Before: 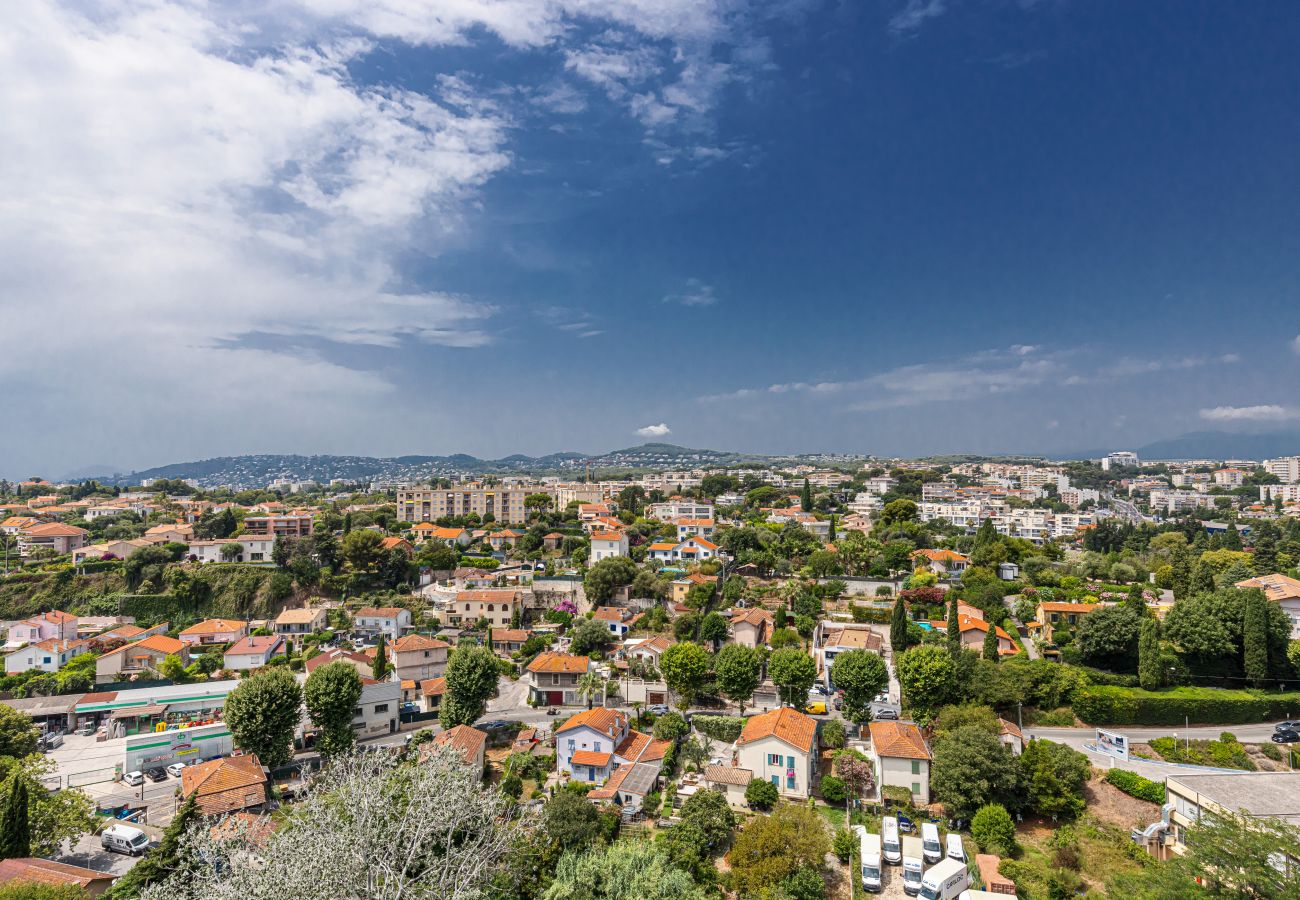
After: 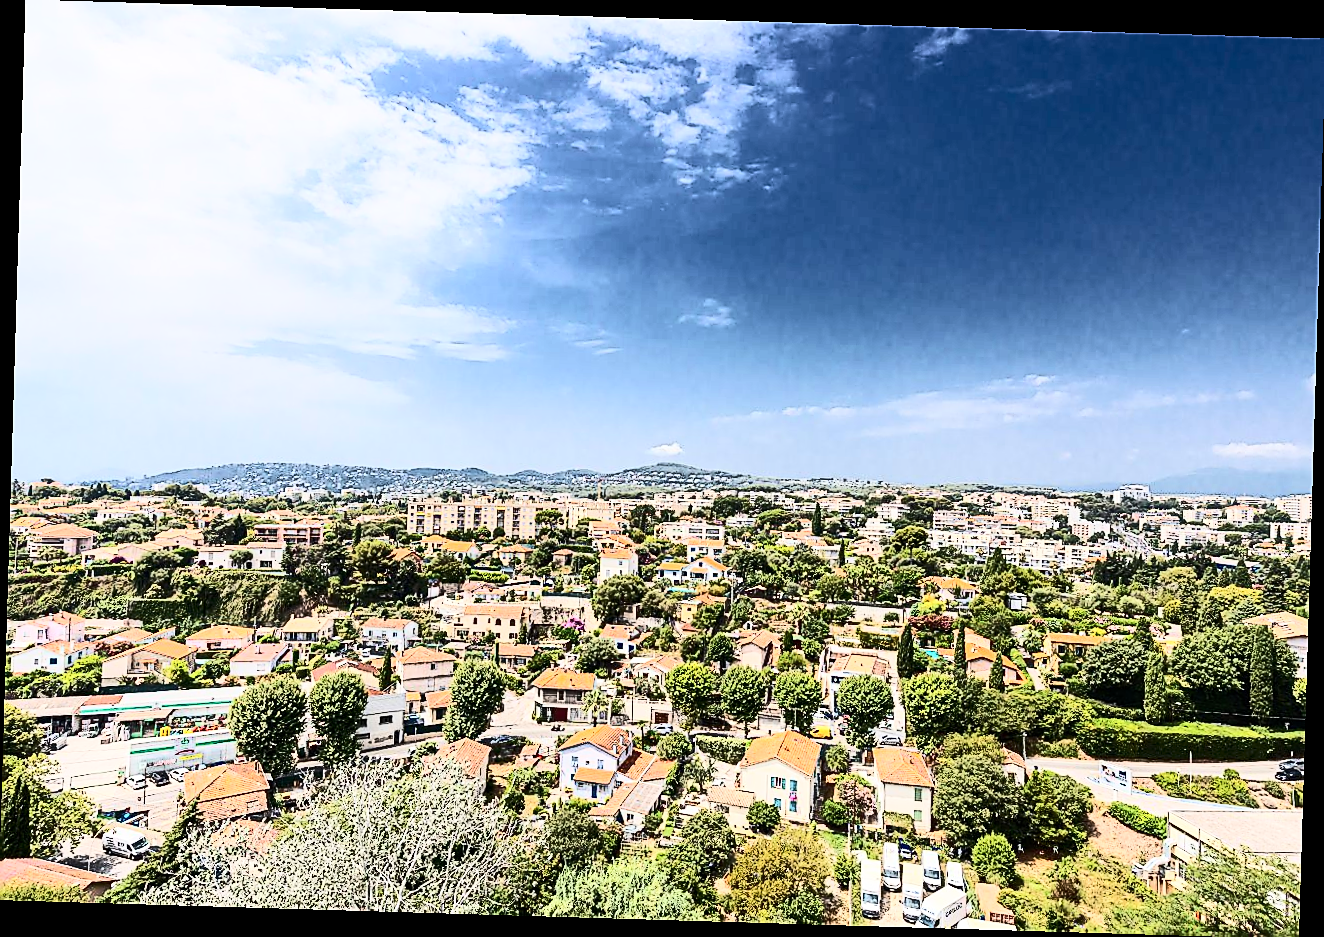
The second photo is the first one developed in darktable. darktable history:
sharpen: radius 1.4, amount 1.25, threshold 0.7
rotate and perspective: rotation 1.72°, automatic cropping off
crop and rotate: left 0.126%
contrast brightness saturation: contrast 0.39, brightness 0.1
rgb curve: curves: ch0 [(0, 0) (0.284, 0.292) (0.505, 0.644) (1, 1)], compensate middle gray true
